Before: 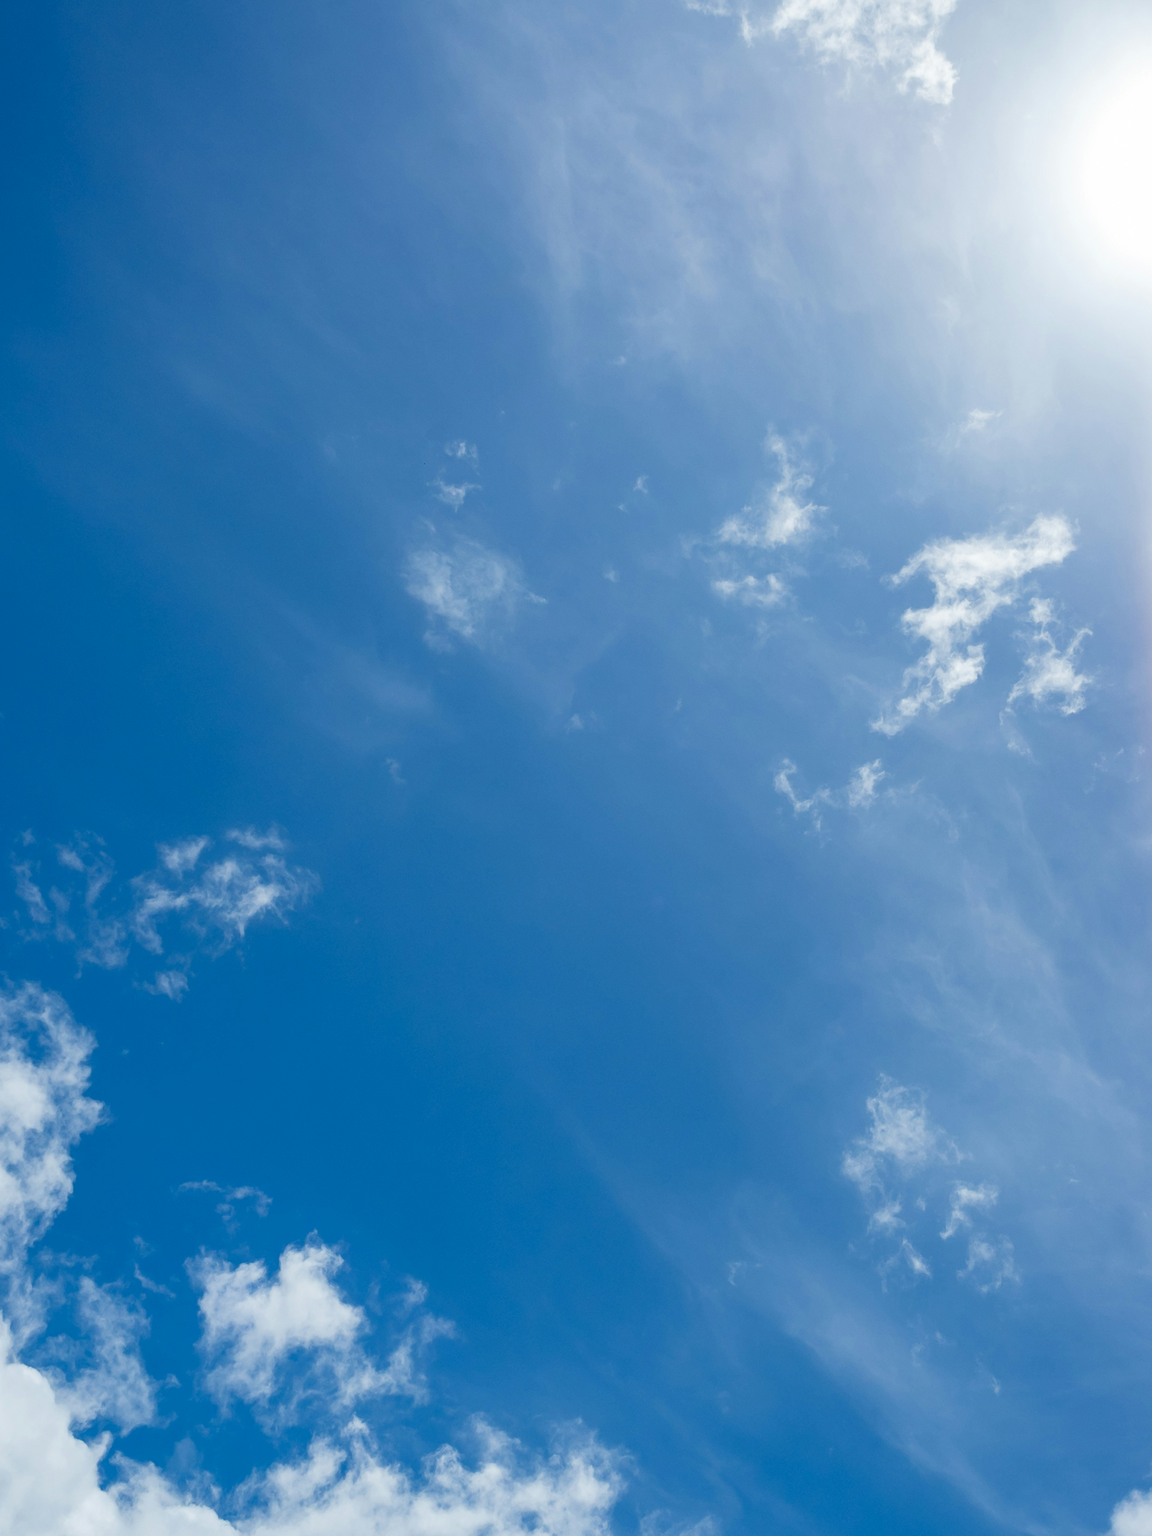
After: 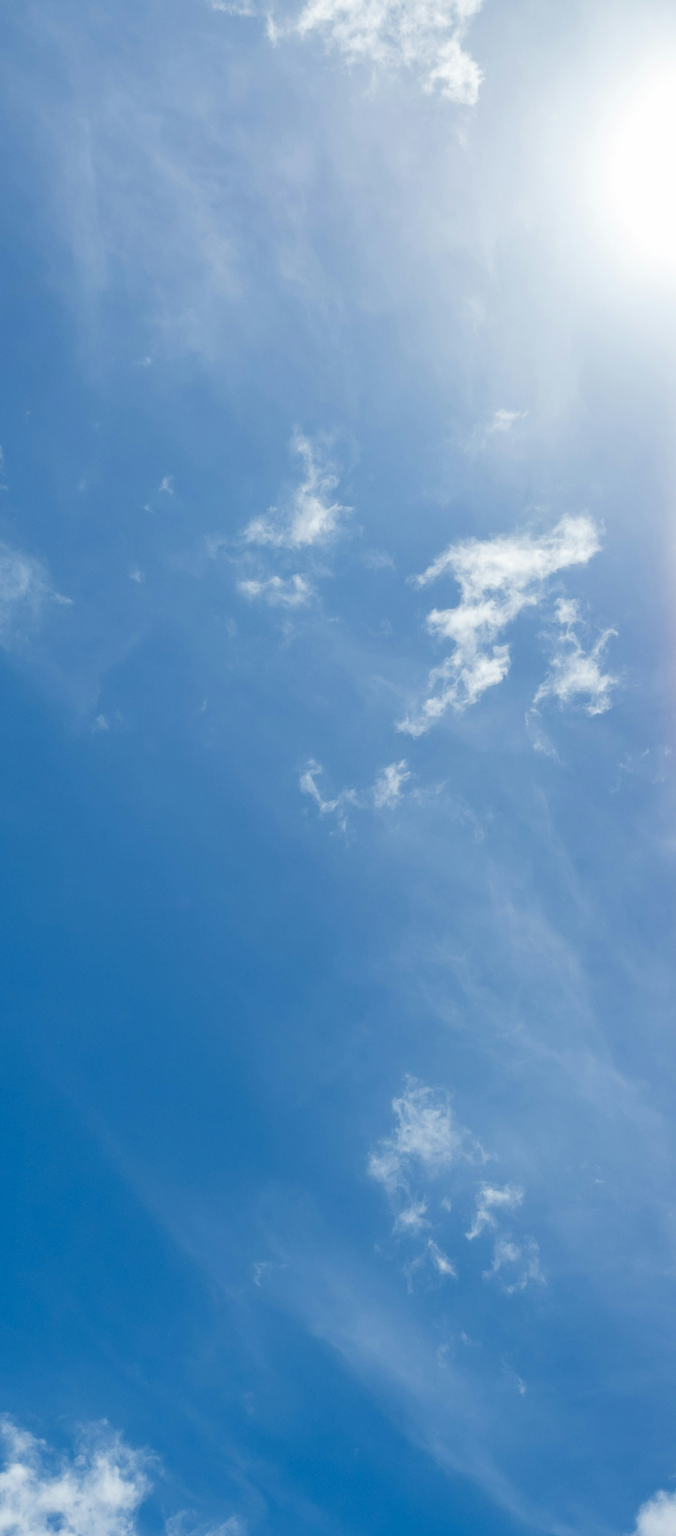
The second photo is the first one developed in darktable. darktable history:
crop: left 41.237%
